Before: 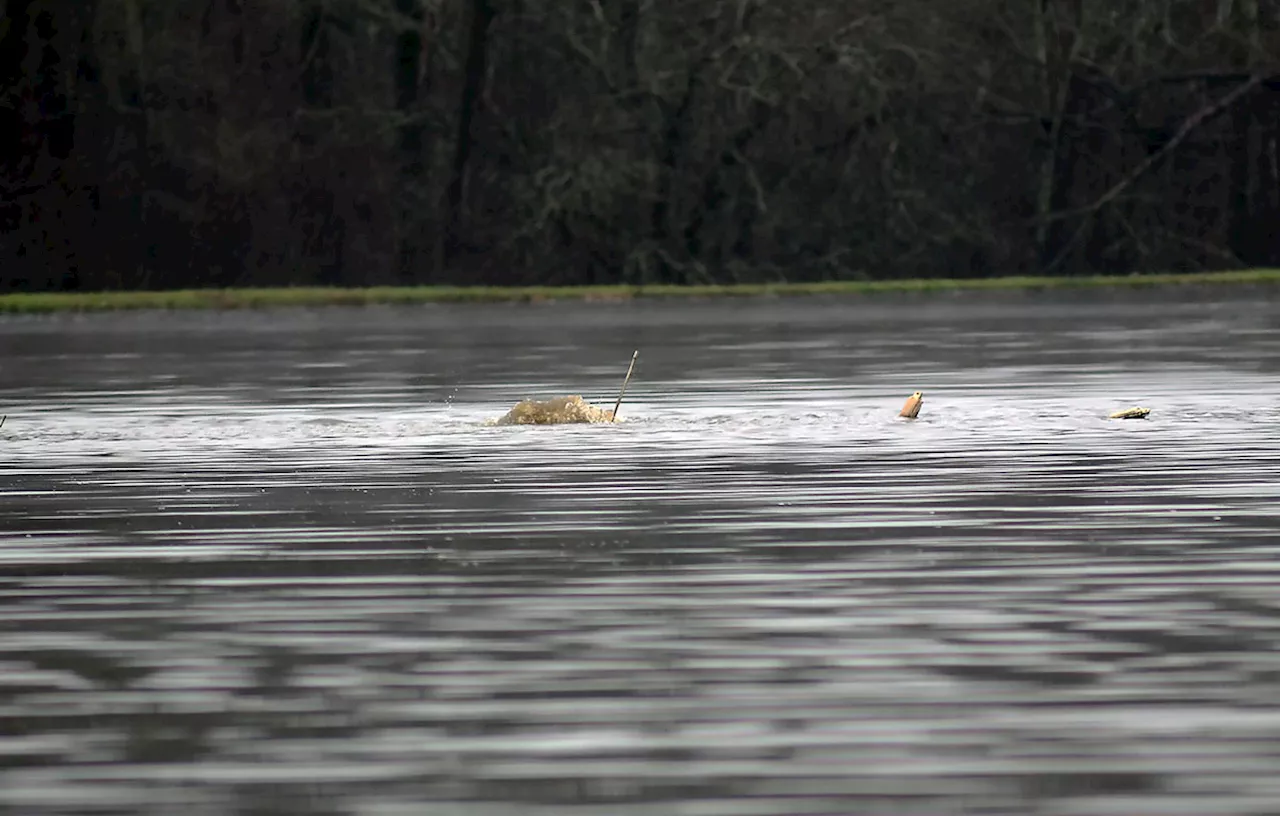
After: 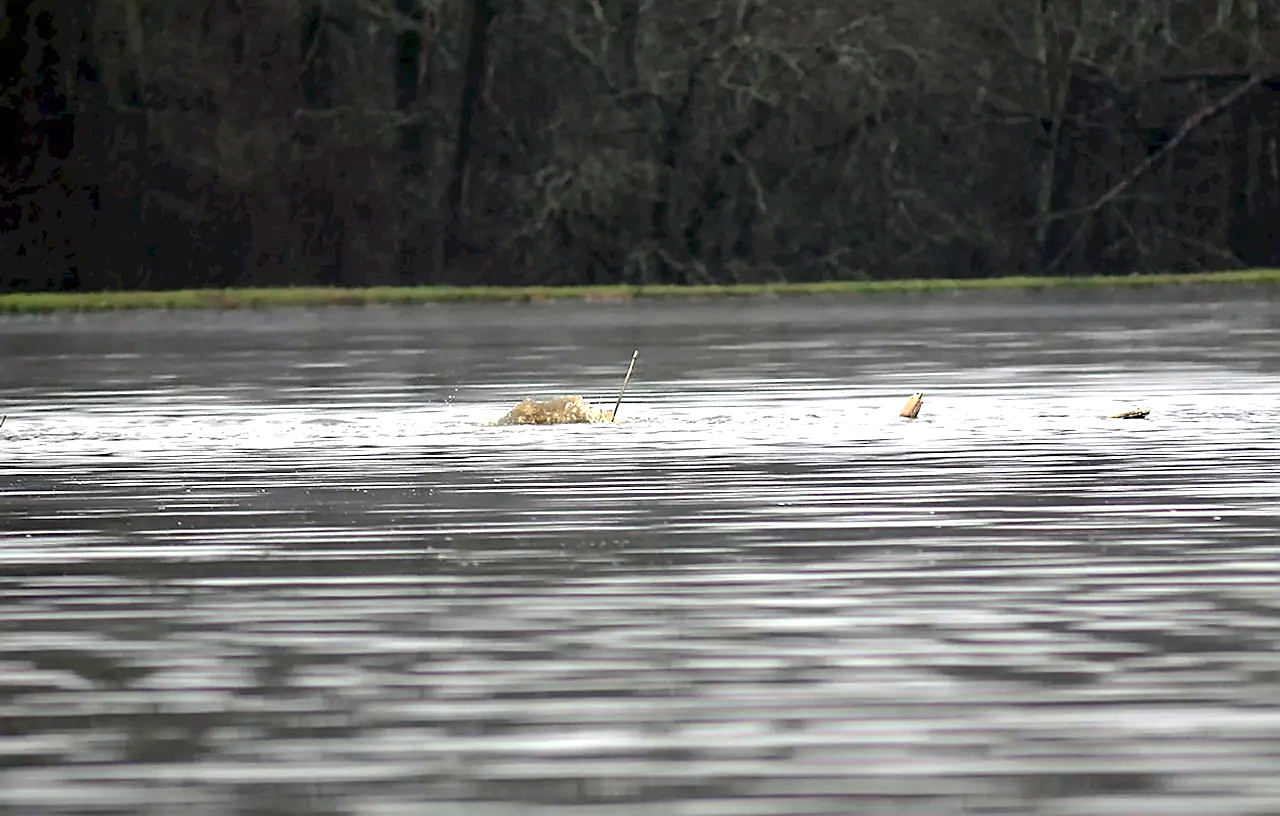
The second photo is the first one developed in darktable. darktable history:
sharpen: on, module defaults
exposure: black level correction 0, exposure 0.697 EV, compensate highlight preservation false
